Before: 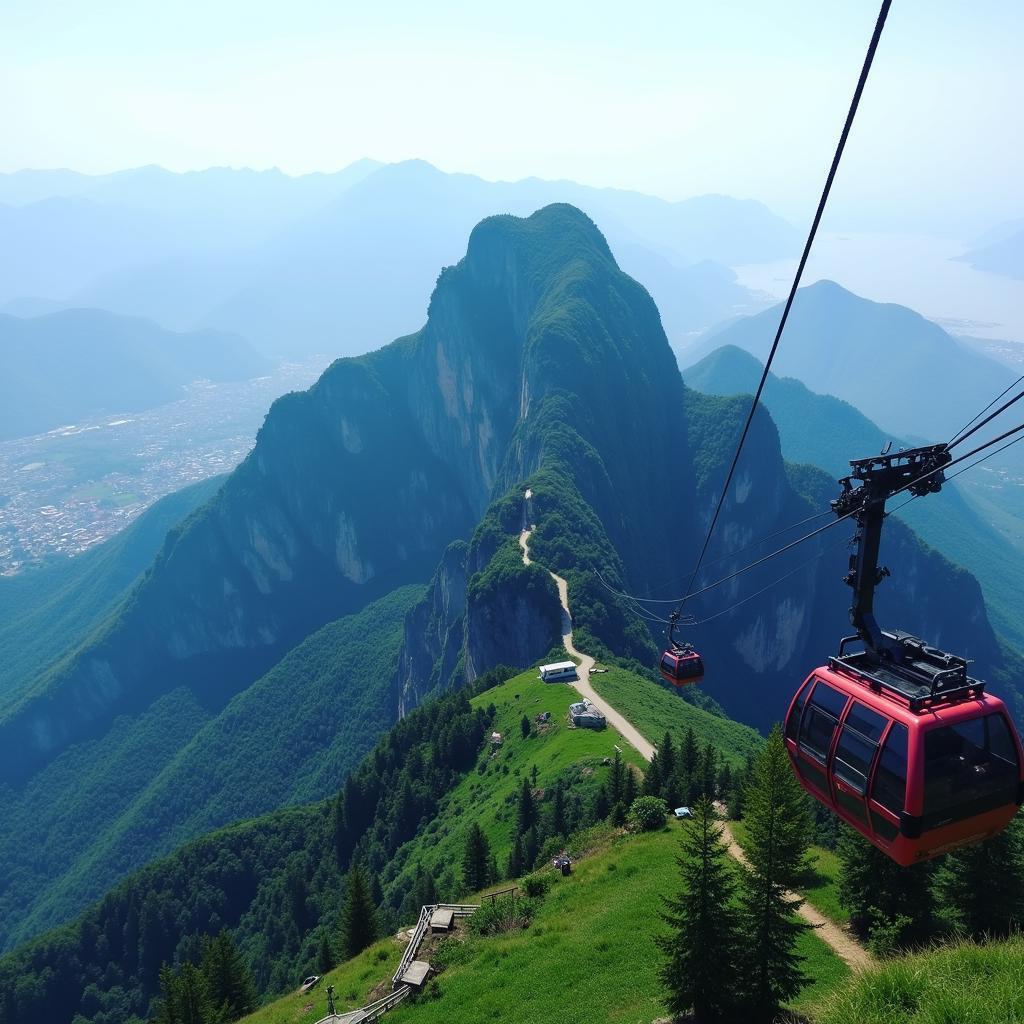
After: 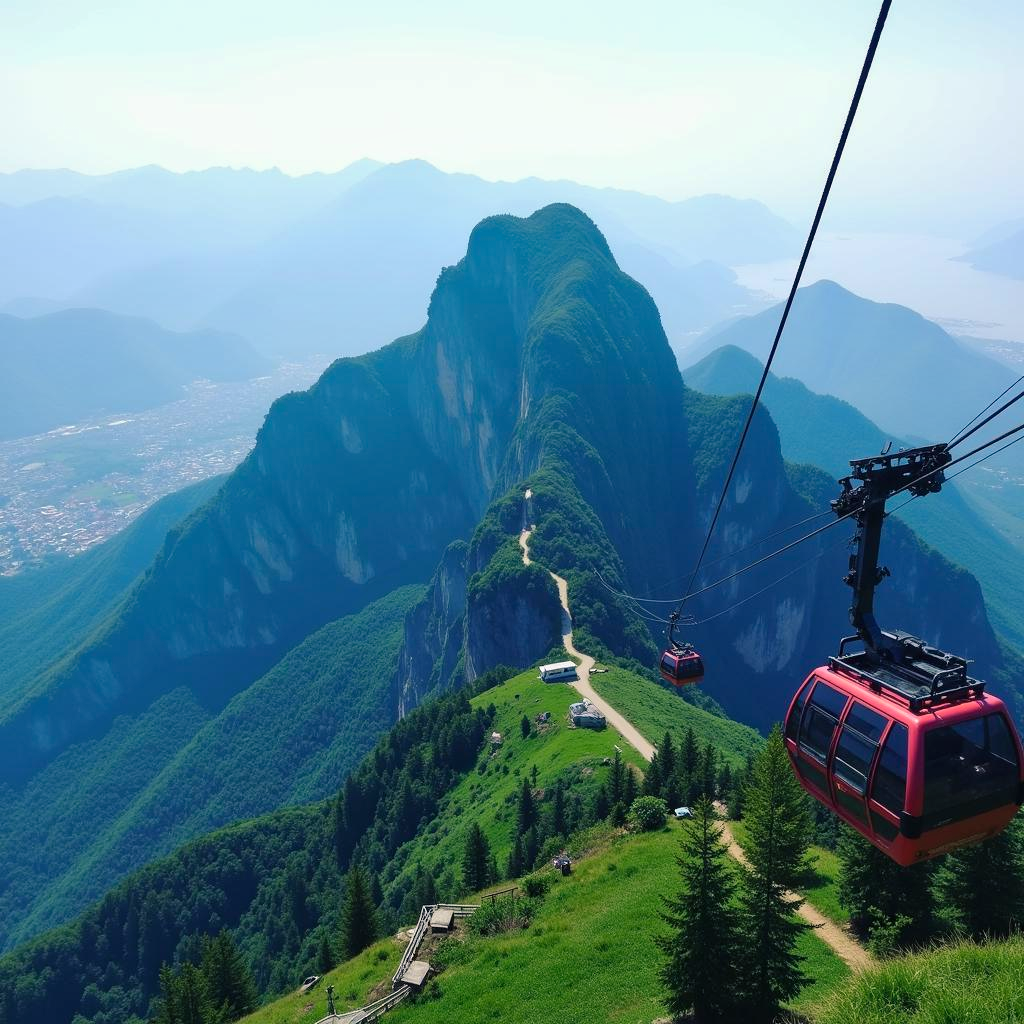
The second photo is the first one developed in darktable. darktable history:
color balance rgb: shadows lift › chroma 2.039%, shadows lift › hue 215.8°, highlights gain › chroma 1.104%, highlights gain › hue 60.18°, perceptual saturation grading › global saturation 0.786%, global vibrance 20%
shadows and highlights: shadows 37.15, highlights -26.84, soften with gaussian
